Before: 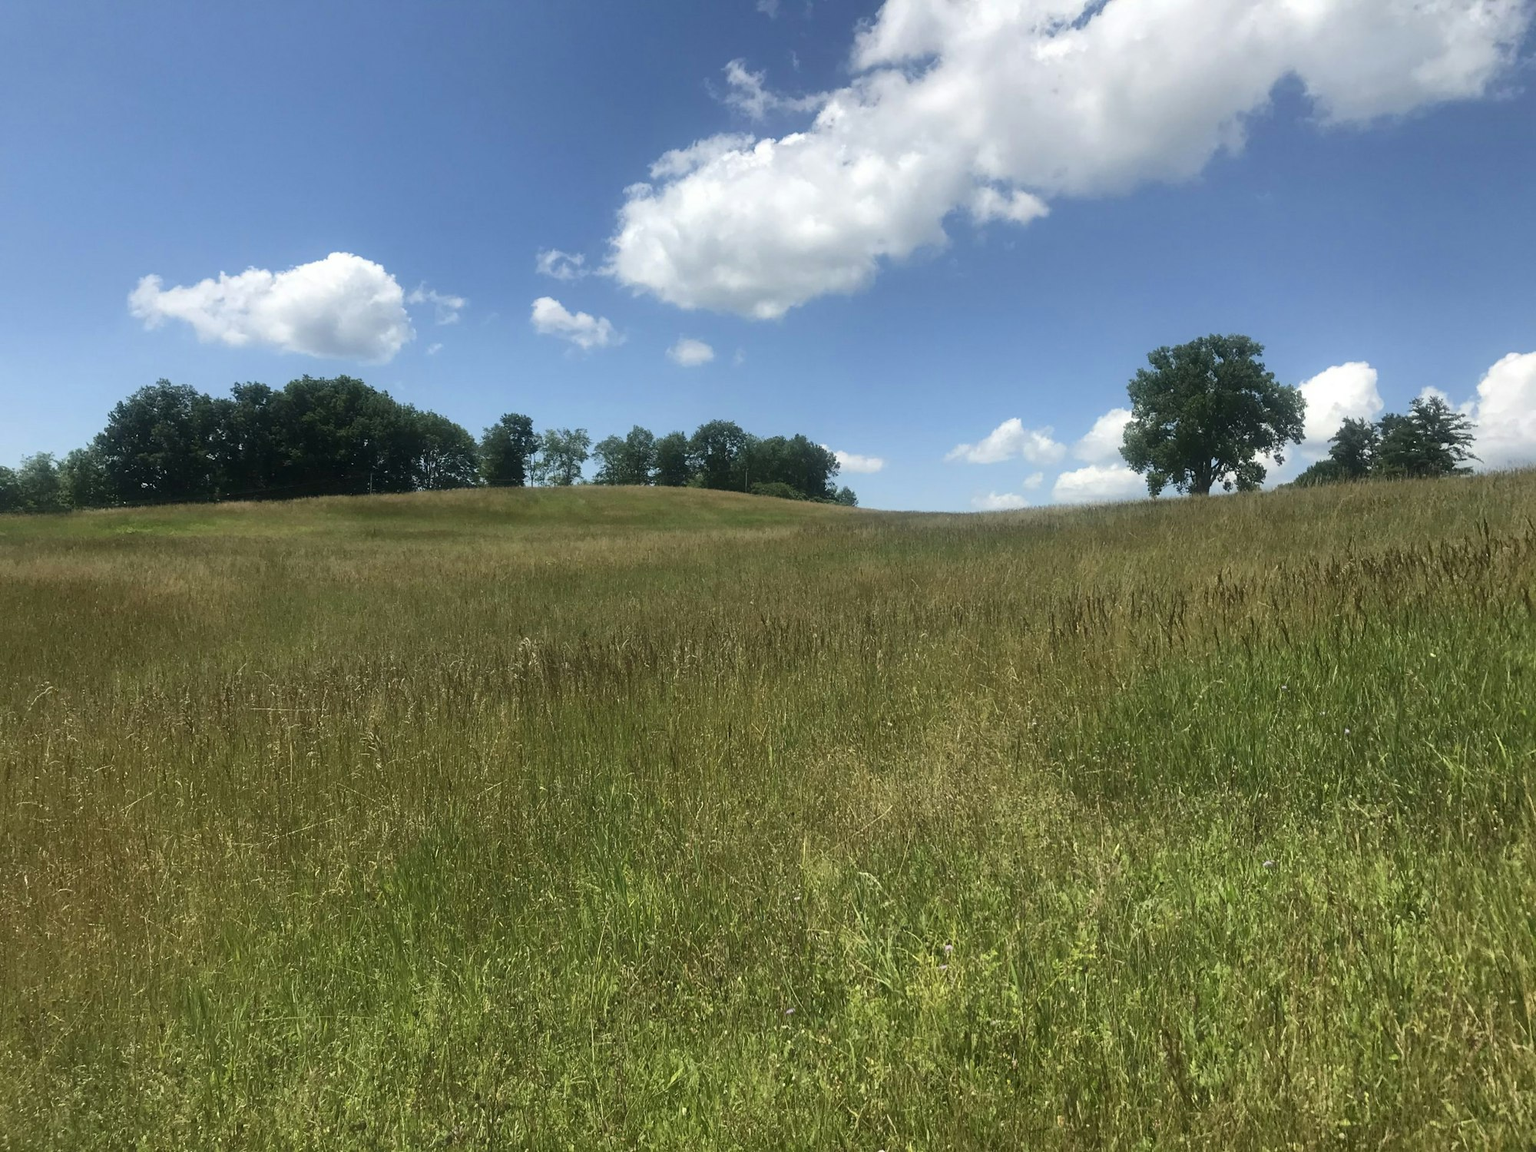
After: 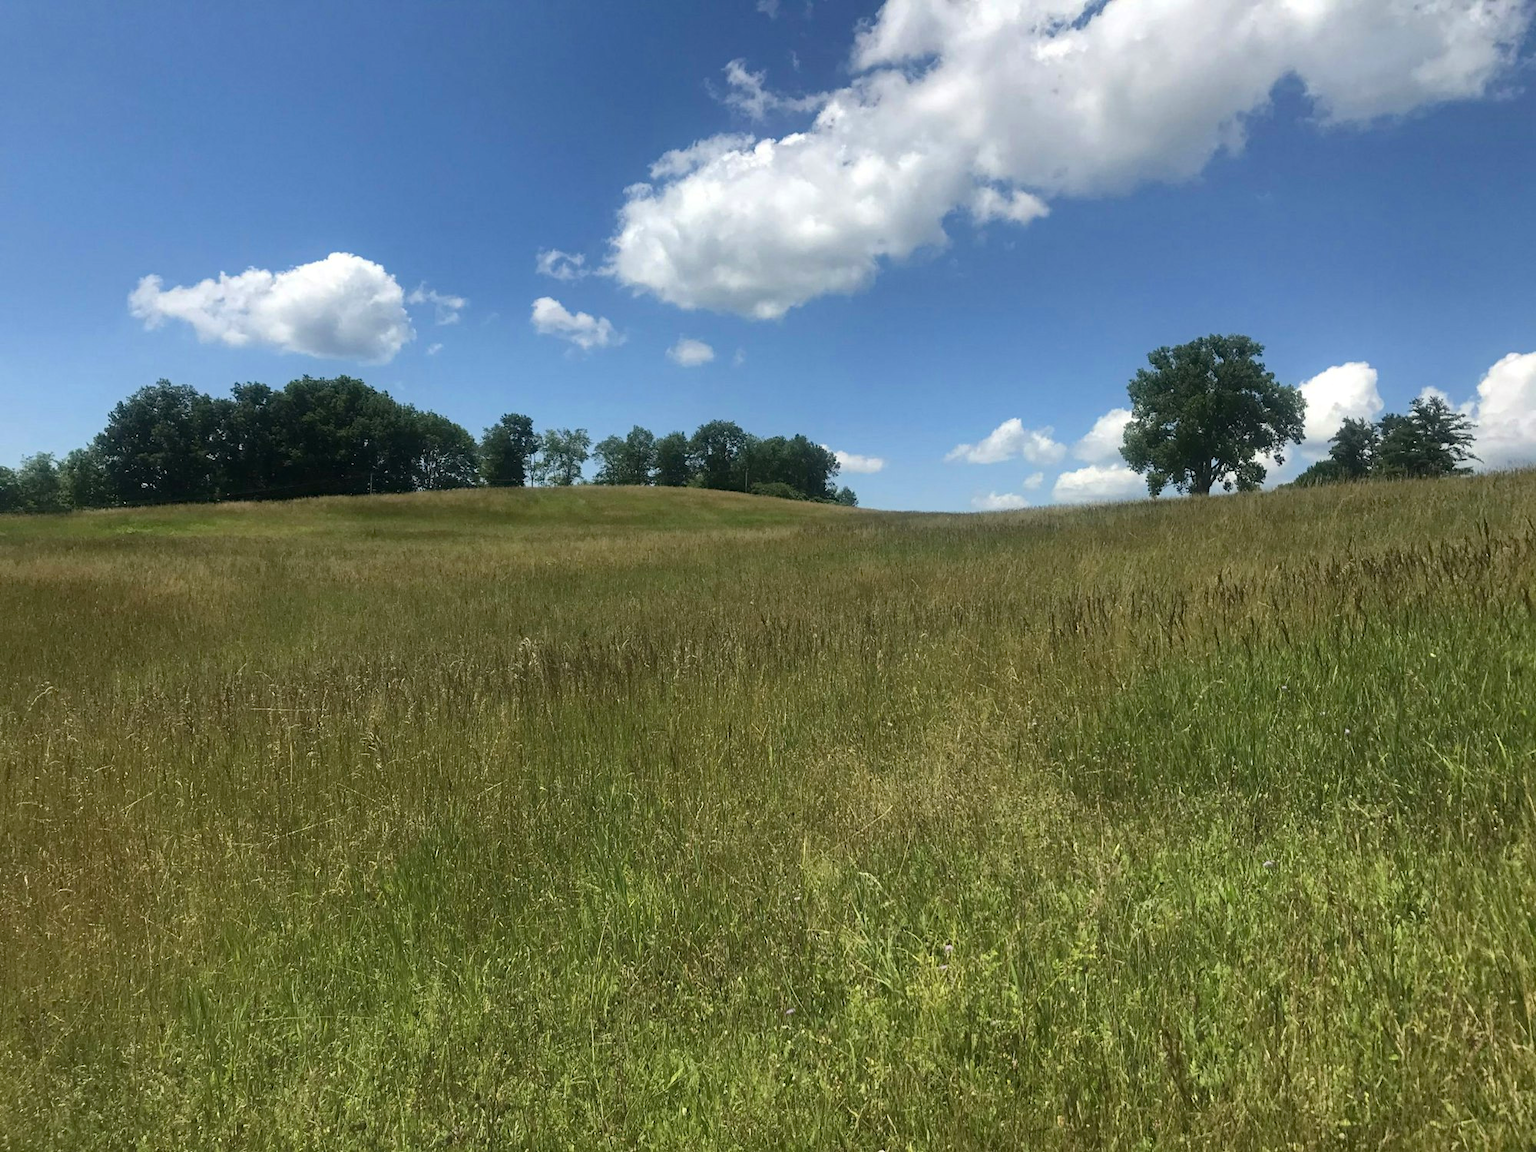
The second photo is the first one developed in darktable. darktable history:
white balance: emerald 1
haze removal: strength 0.29, distance 0.25, compatibility mode true, adaptive false
